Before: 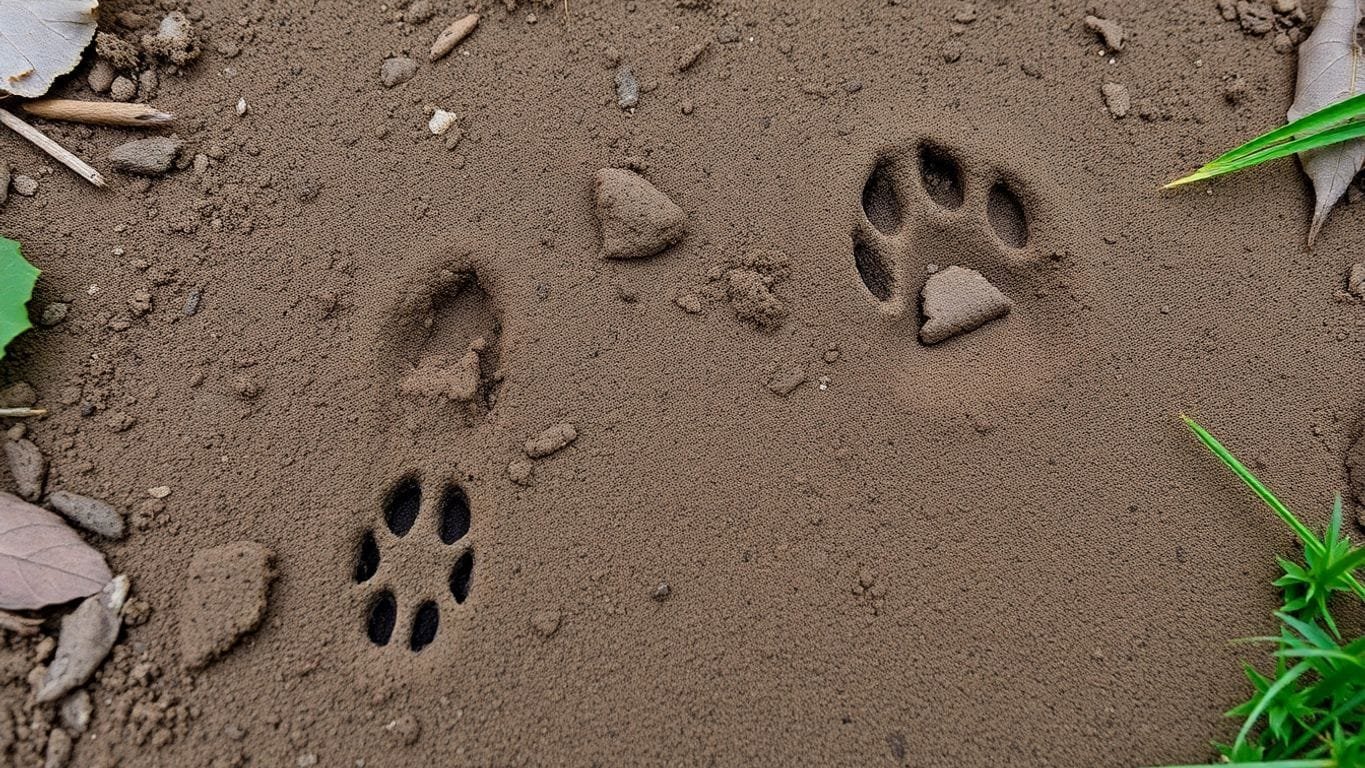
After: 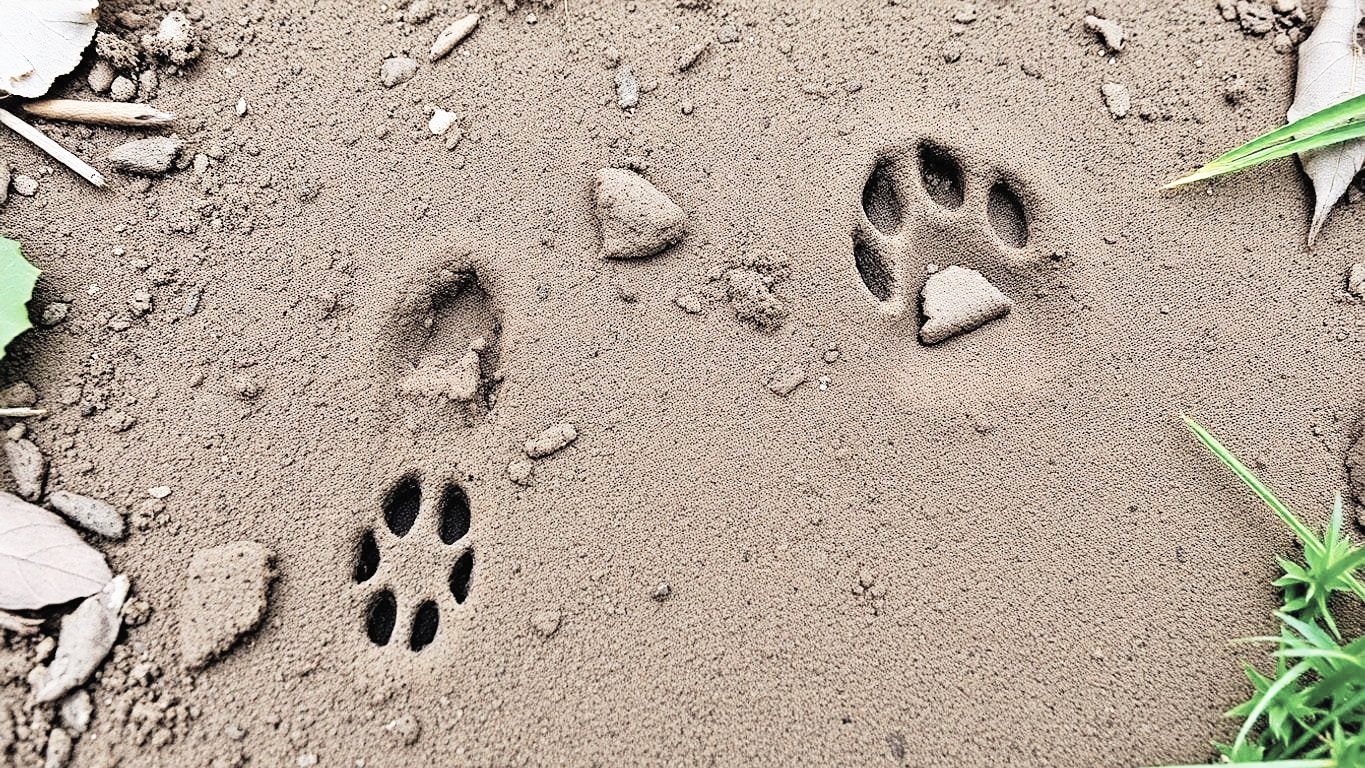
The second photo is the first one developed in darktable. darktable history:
sharpen: amount 0.2
contrast brightness saturation: brightness 0.18, saturation -0.5
base curve: curves: ch0 [(0, 0) (0.007, 0.004) (0.027, 0.03) (0.046, 0.07) (0.207, 0.54) (0.442, 0.872) (0.673, 0.972) (1, 1)], preserve colors none
